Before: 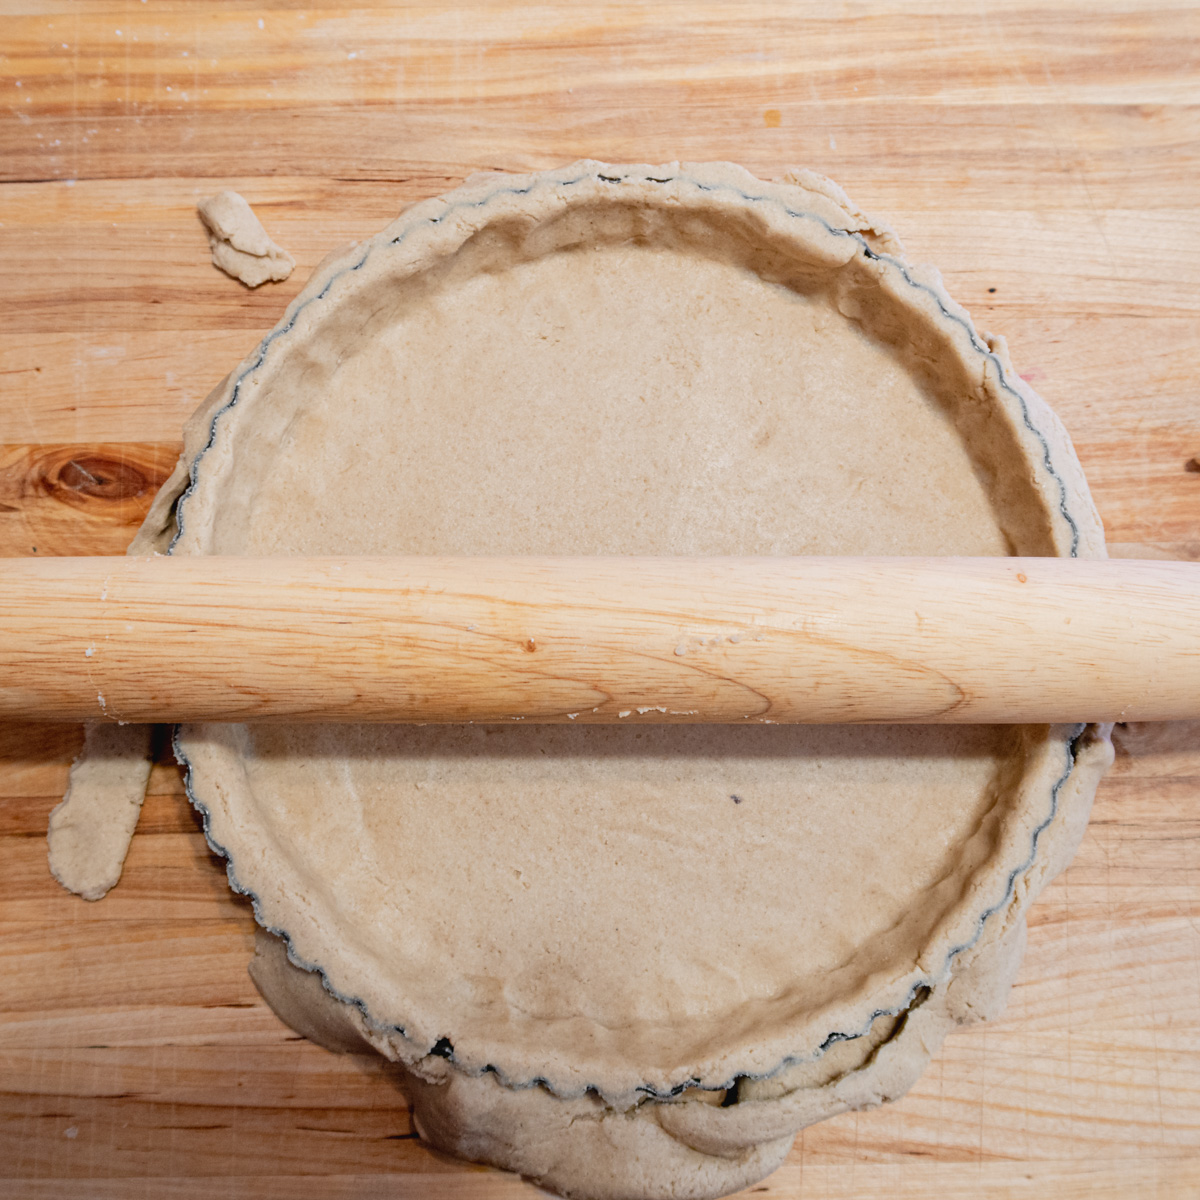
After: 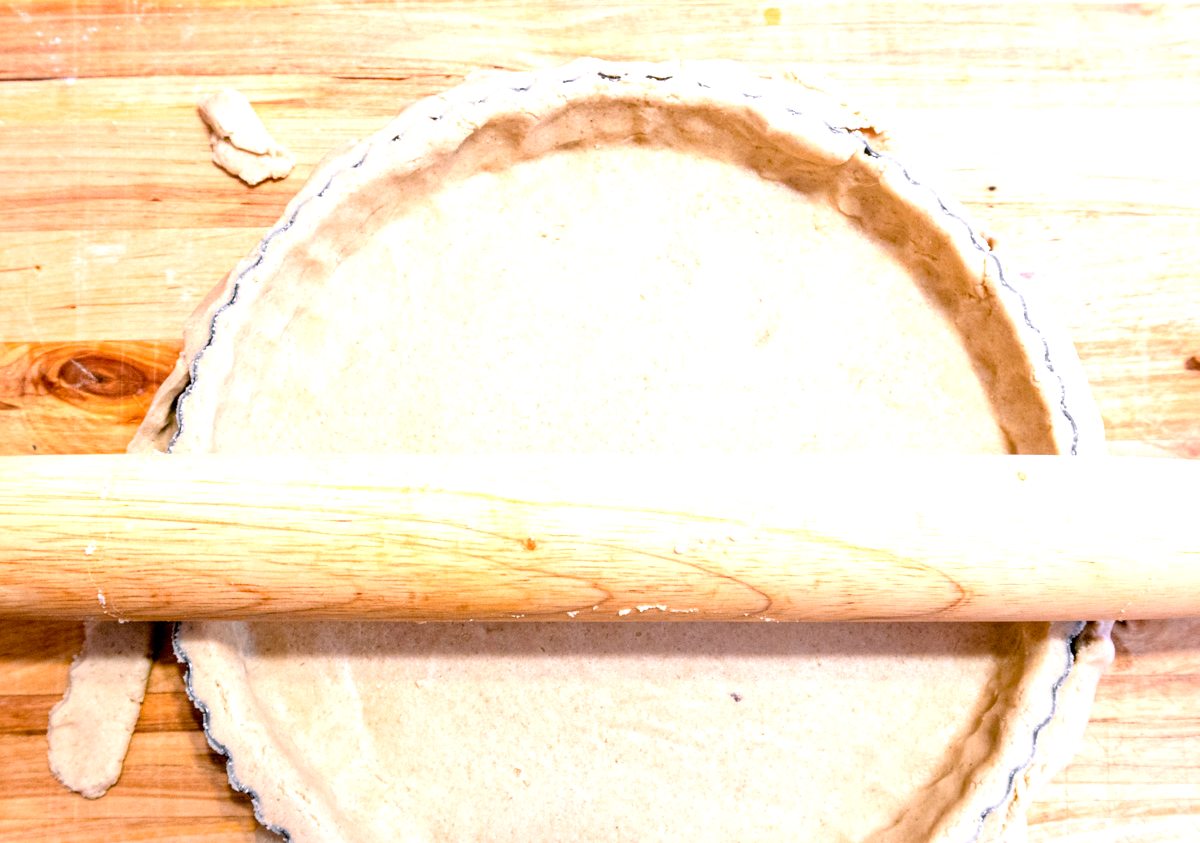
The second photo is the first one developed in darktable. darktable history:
exposure: black level correction 0, exposure 1.199 EV, compensate highlight preservation false
color balance rgb: power › chroma 0.505%, power › hue 260.33°, highlights gain › chroma 2.053%, highlights gain › hue 291.13°, global offset › luminance -0.869%, linear chroma grading › global chroma 19.797%, perceptual saturation grading › global saturation -0.292%
crop and rotate: top 8.507%, bottom 21.242%
